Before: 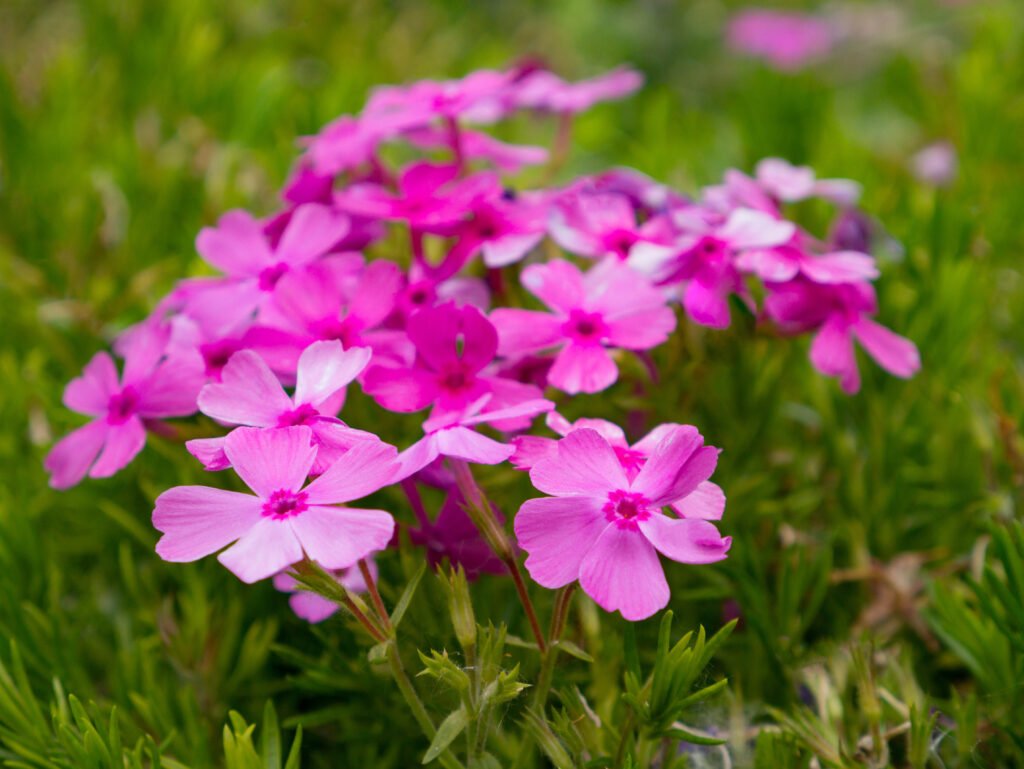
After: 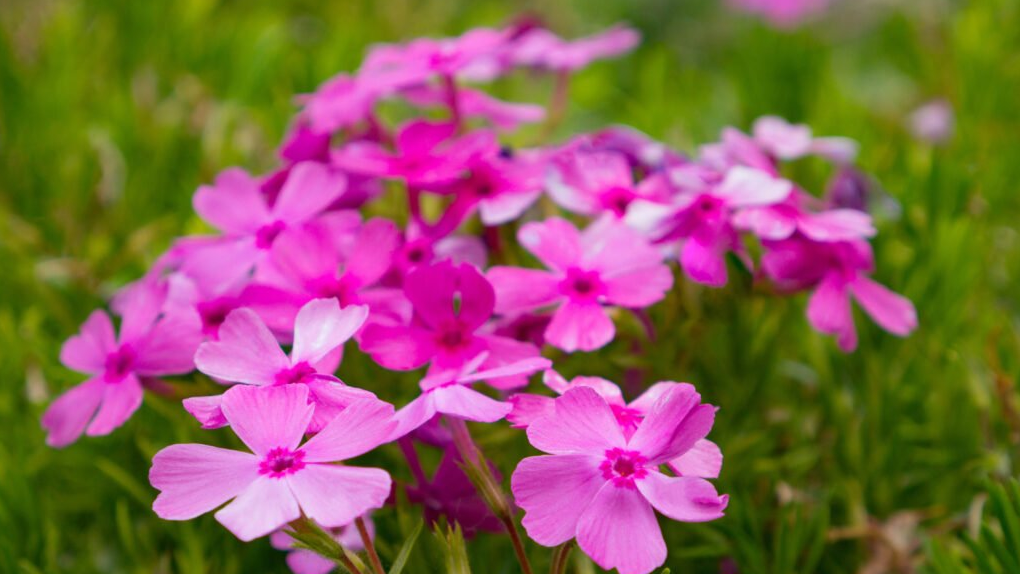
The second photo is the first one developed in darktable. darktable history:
crop: left 0.34%, top 5.48%, bottom 19.845%
